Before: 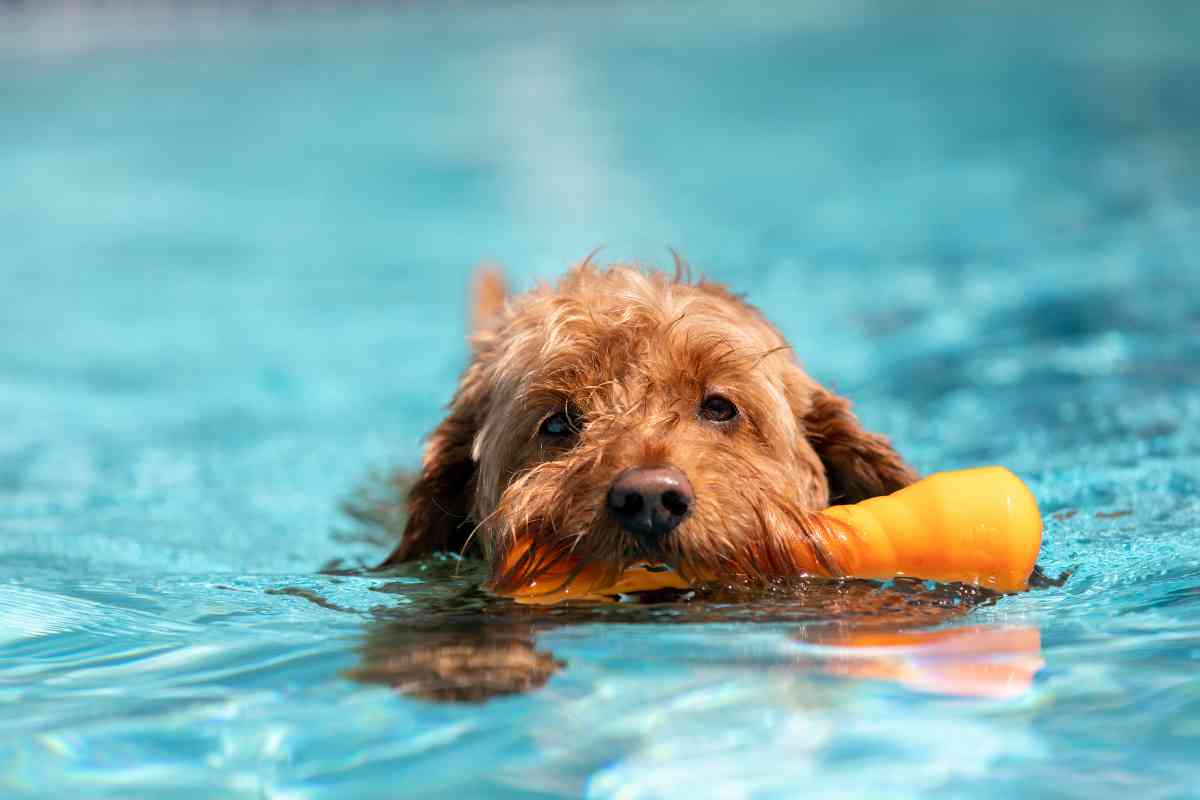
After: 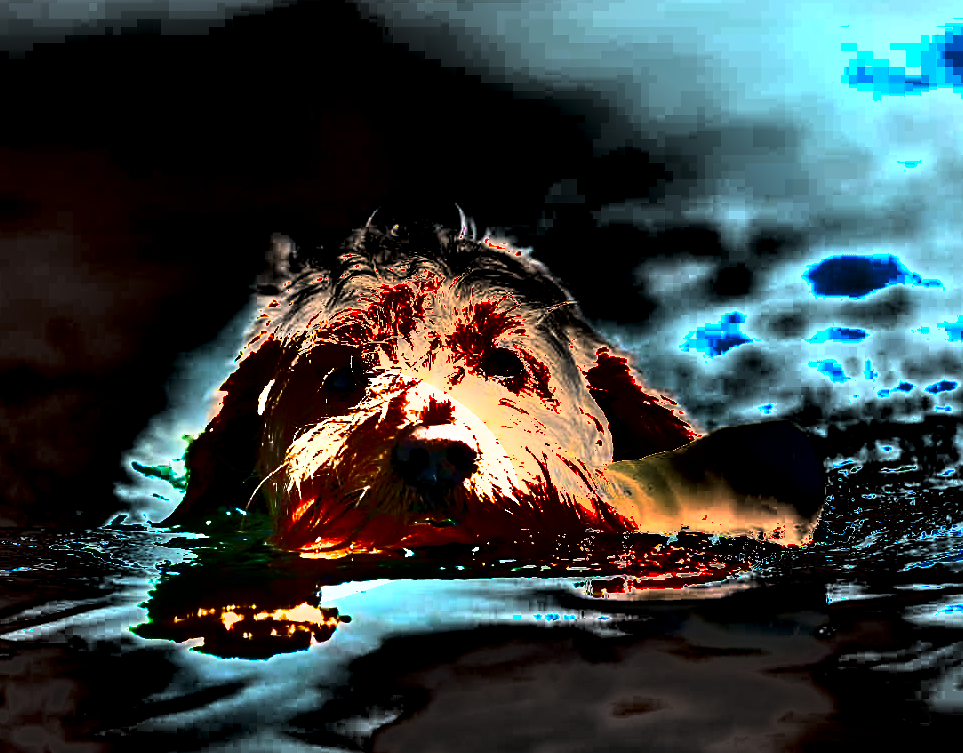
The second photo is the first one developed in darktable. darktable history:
crop and rotate: left 17.959%, top 5.771%, right 1.742%
shadows and highlights: shadows 20.91, highlights -82.73, soften with gaussian
sharpen: on, module defaults
exposure: exposure 0.6 EV, compensate highlight preservation false
levels: levels [0.012, 0.367, 0.697]
white balance: red 0.925, blue 1.046
rgb levels: levels [[0.01, 0.419, 0.839], [0, 0.5, 1], [0, 0.5, 1]]
tone equalizer: -8 EV -0.528 EV, -7 EV -0.319 EV, -6 EV -0.083 EV, -5 EV 0.413 EV, -4 EV 0.985 EV, -3 EV 0.791 EV, -2 EV -0.01 EV, -1 EV 0.14 EV, +0 EV -0.012 EV, smoothing 1
